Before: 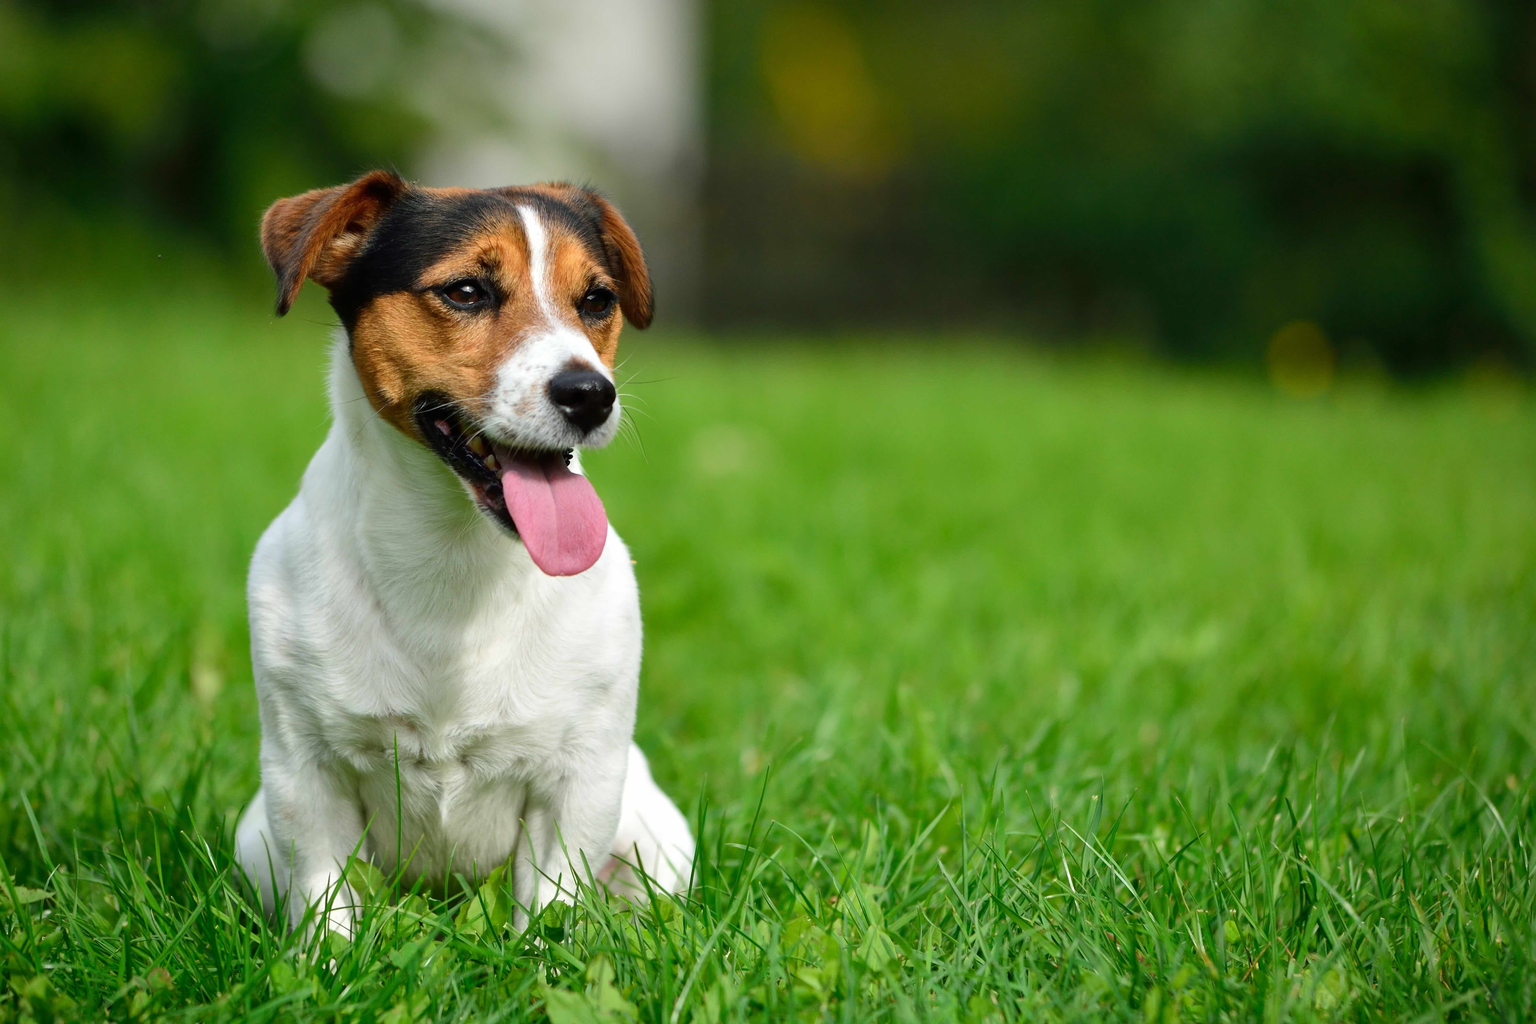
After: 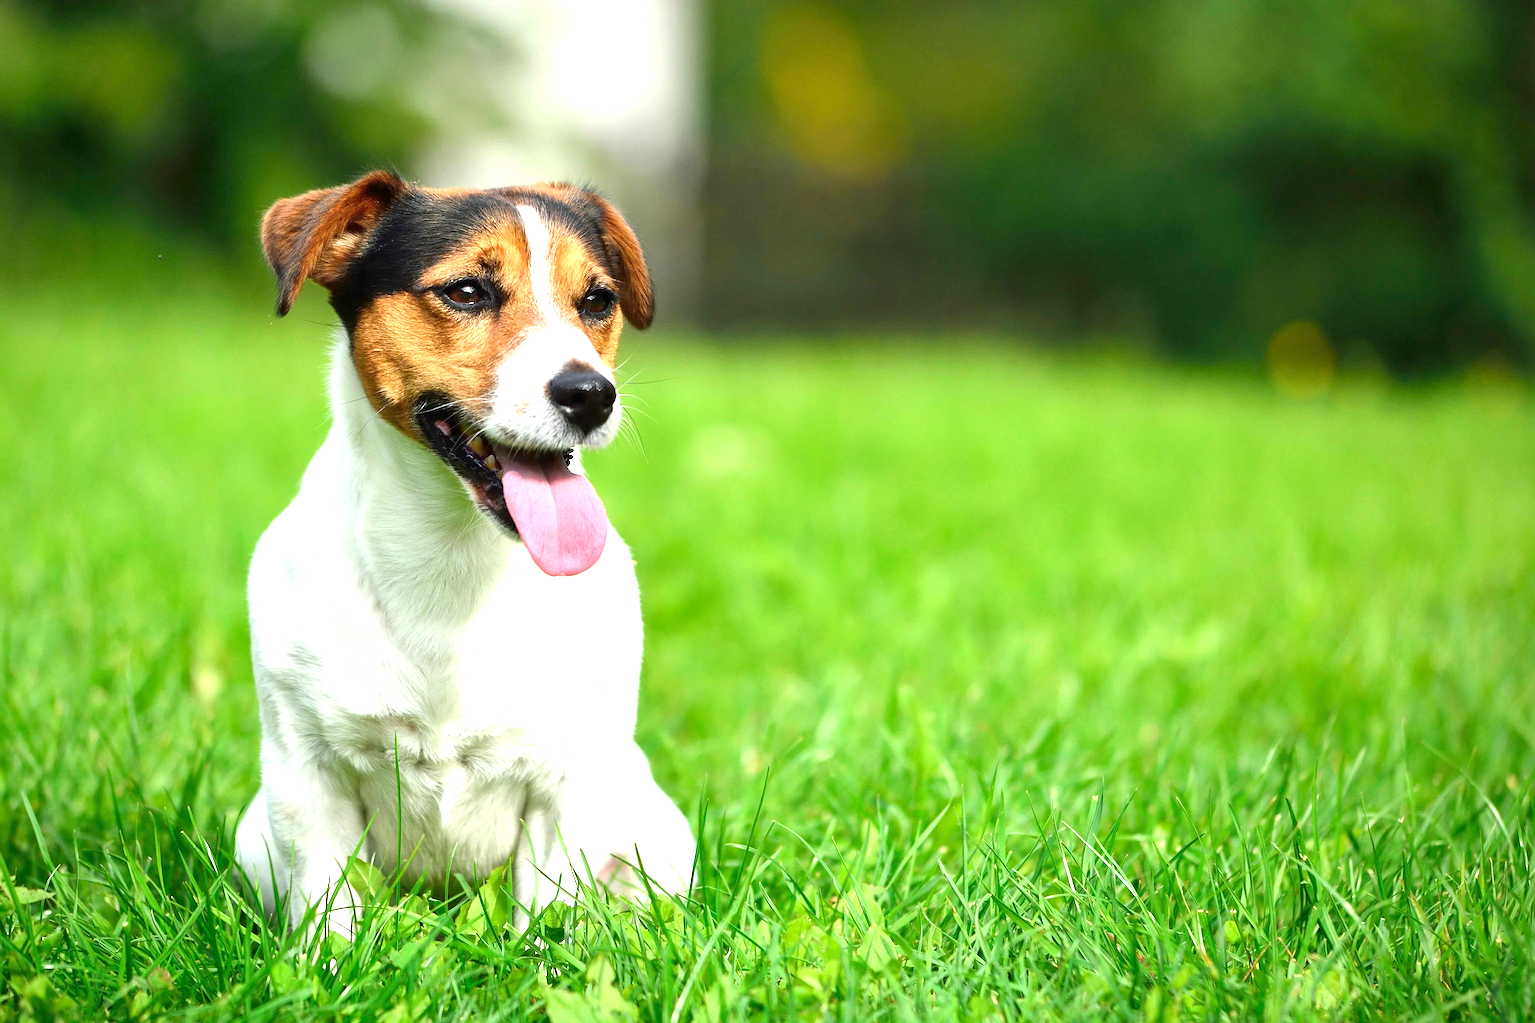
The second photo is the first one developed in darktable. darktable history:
sharpen: on, module defaults
exposure: exposure 1.235 EV, compensate exposure bias true, compensate highlight preservation false
